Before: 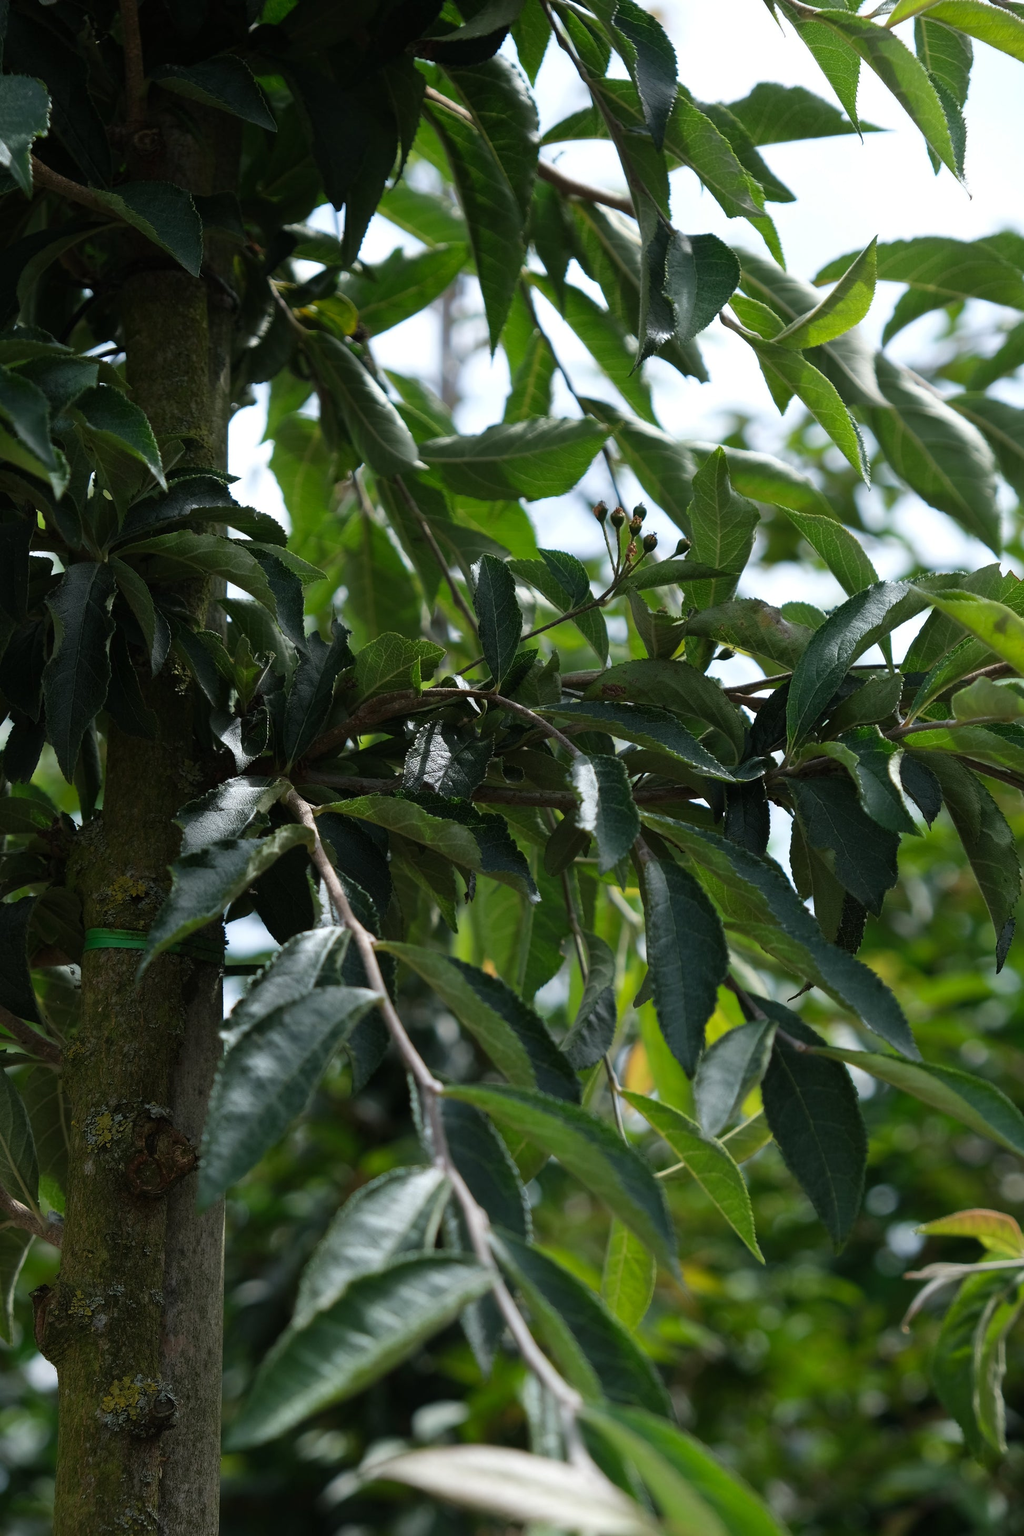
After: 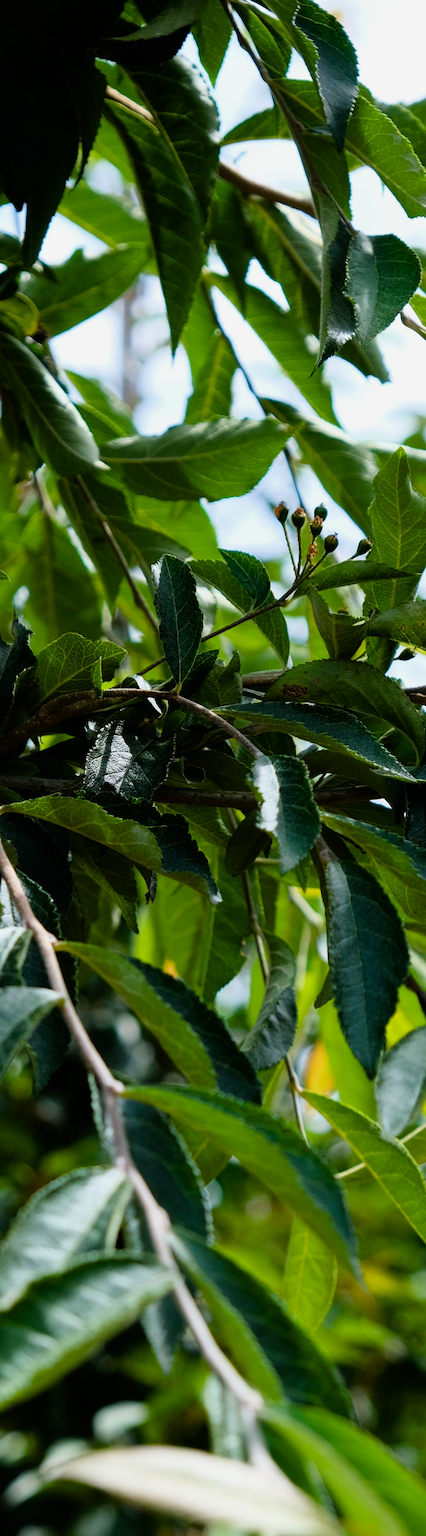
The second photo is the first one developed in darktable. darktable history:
color balance rgb: linear chroma grading › shadows -2.2%, linear chroma grading › highlights -15%, linear chroma grading › global chroma -10%, linear chroma grading › mid-tones -10%, perceptual saturation grading › global saturation 45%, perceptual saturation grading › highlights -50%, perceptual saturation grading › shadows 30%, perceptual brilliance grading › global brilliance 18%, global vibrance 45%
filmic rgb: threshold 3 EV, hardness 4.17, latitude 50%, contrast 1.1, preserve chrominance max RGB, color science v6 (2022), contrast in shadows safe, contrast in highlights safe, enable highlight reconstruction true
crop: left 31.229%, right 27.105%
